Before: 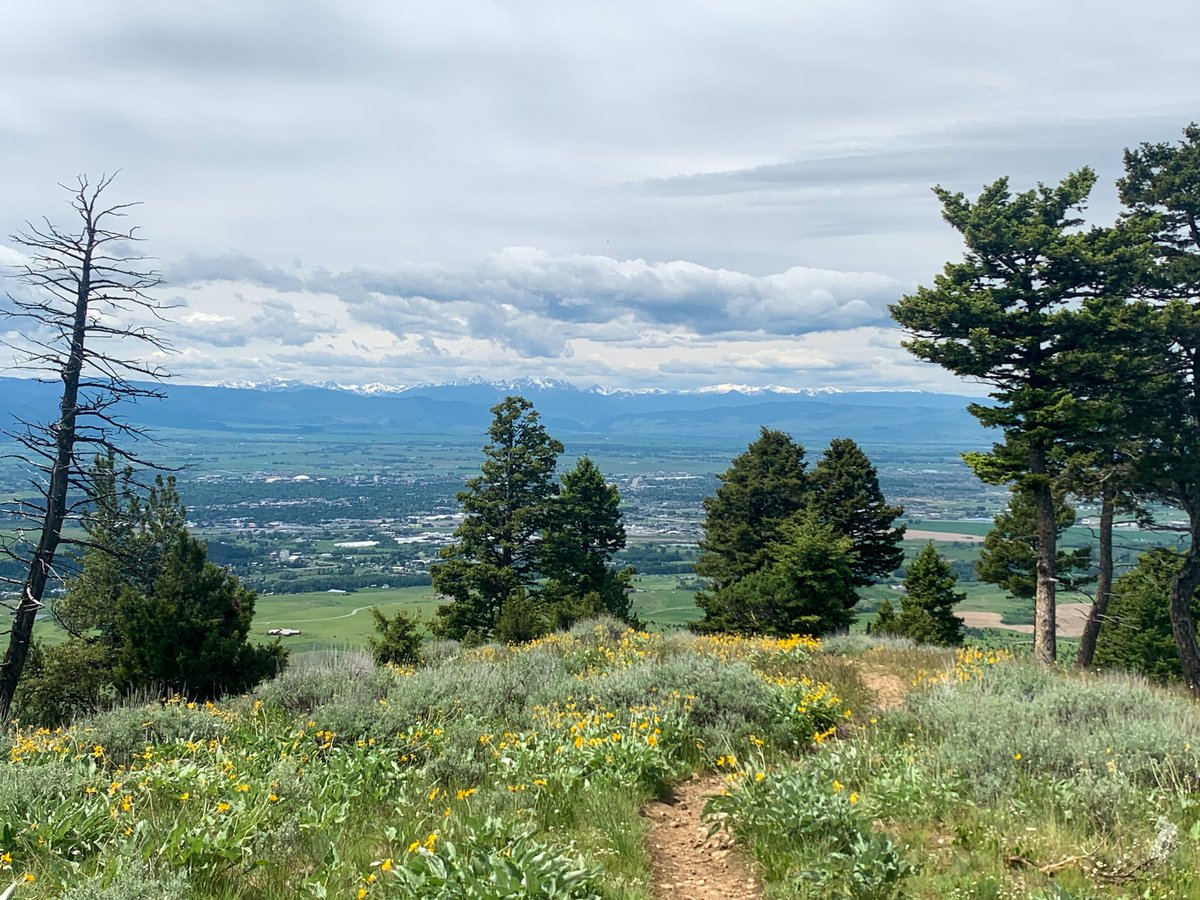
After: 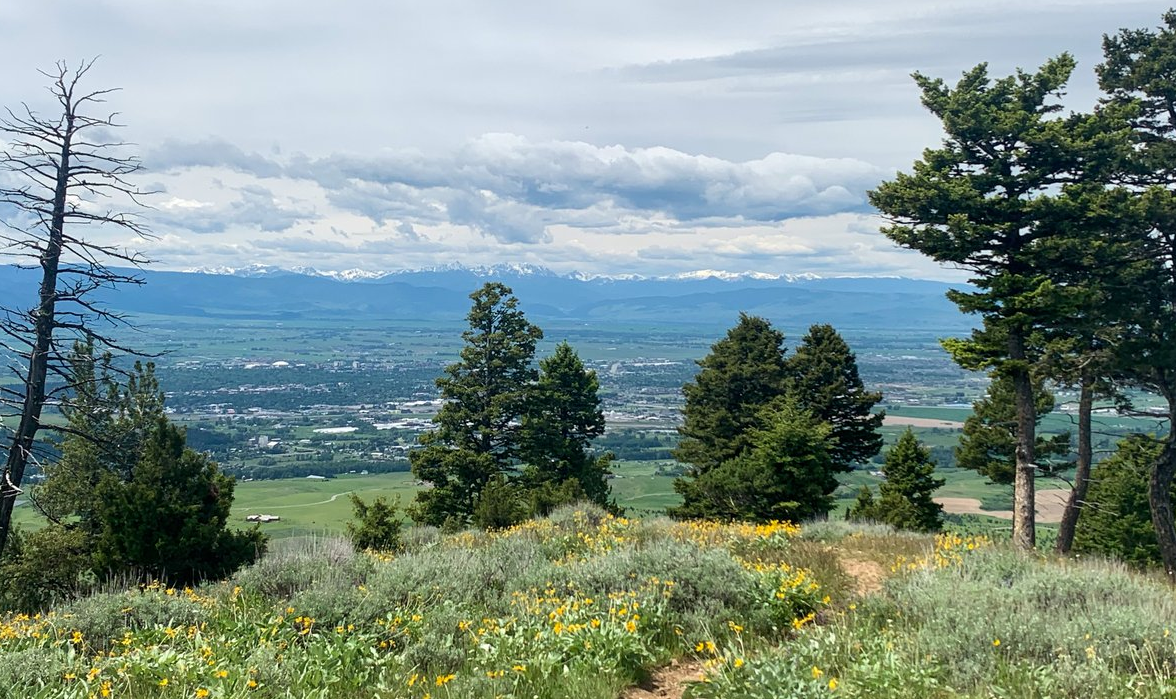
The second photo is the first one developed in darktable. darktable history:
crop and rotate: left 1.821%, top 12.745%, right 0.134%, bottom 9.479%
